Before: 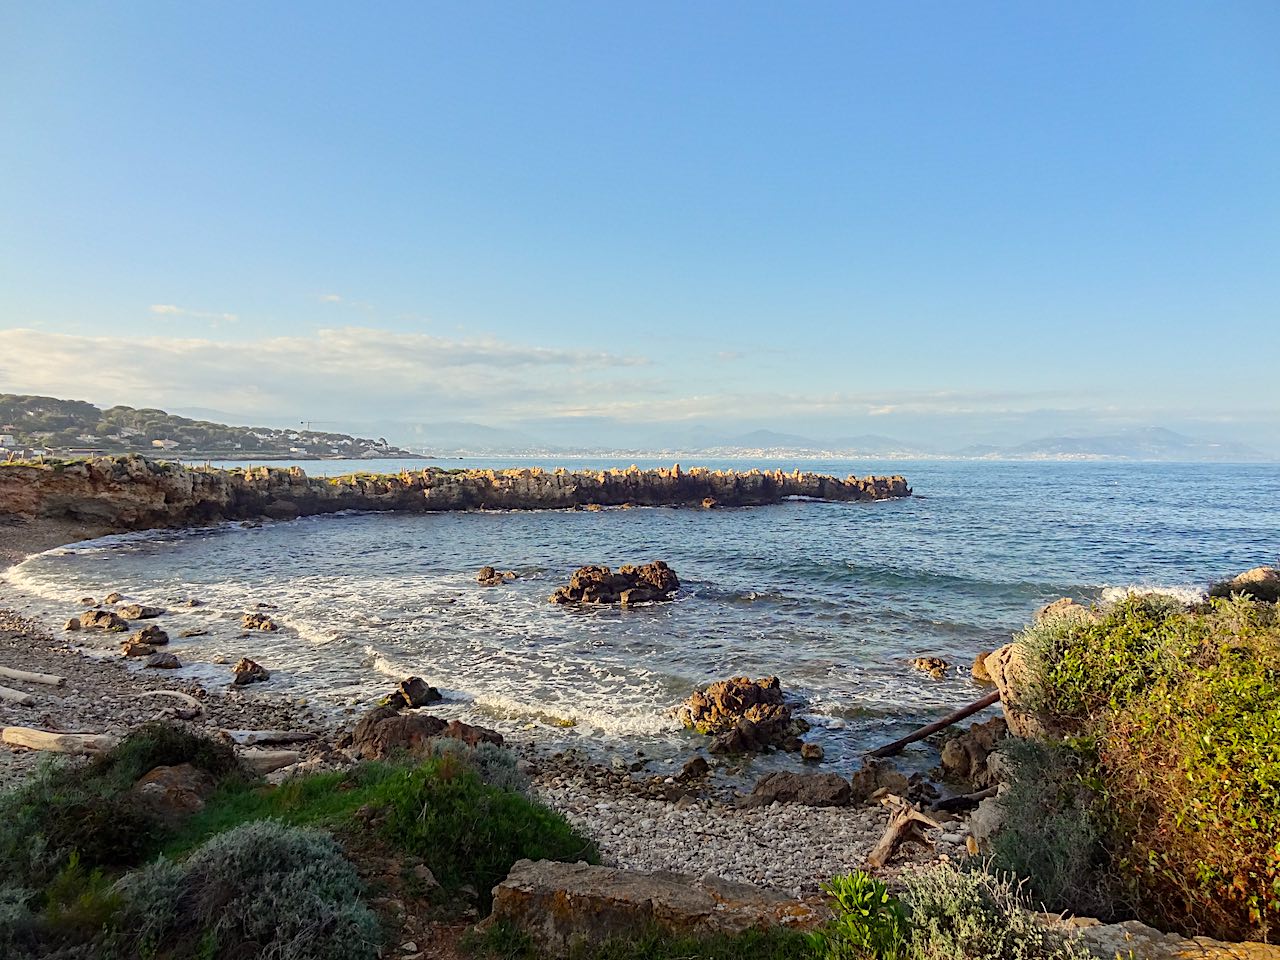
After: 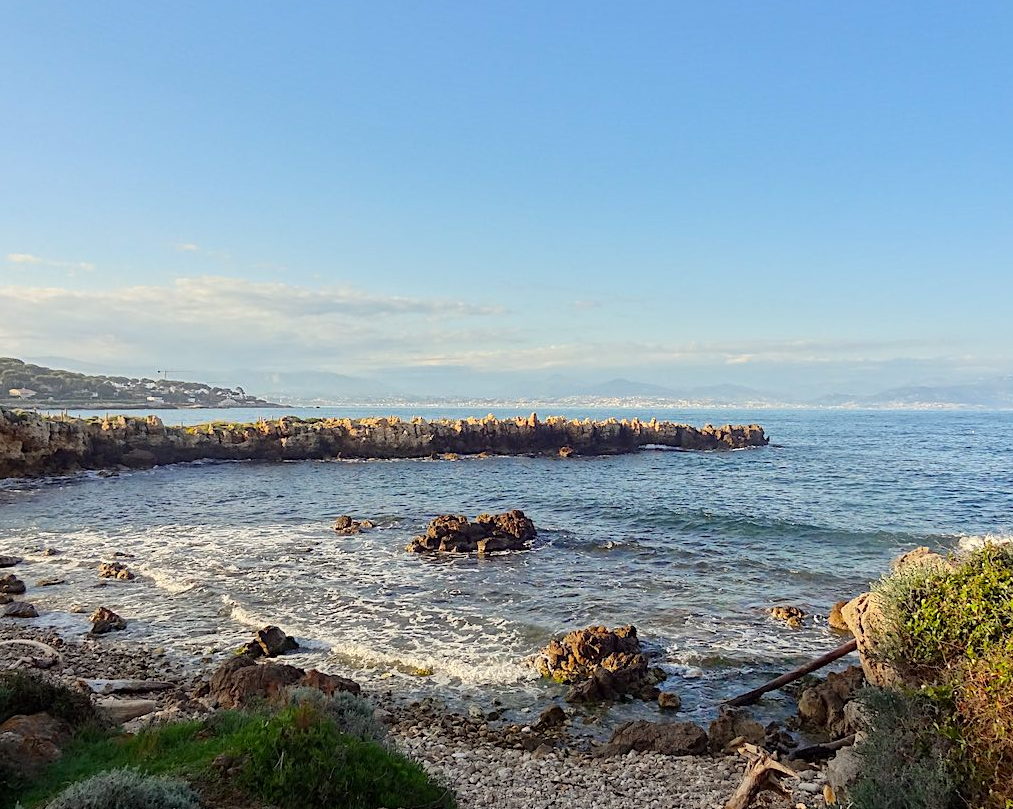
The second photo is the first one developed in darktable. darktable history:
crop: left 11.225%, top 5.381%, right 9.565%, bottom 10.314%
